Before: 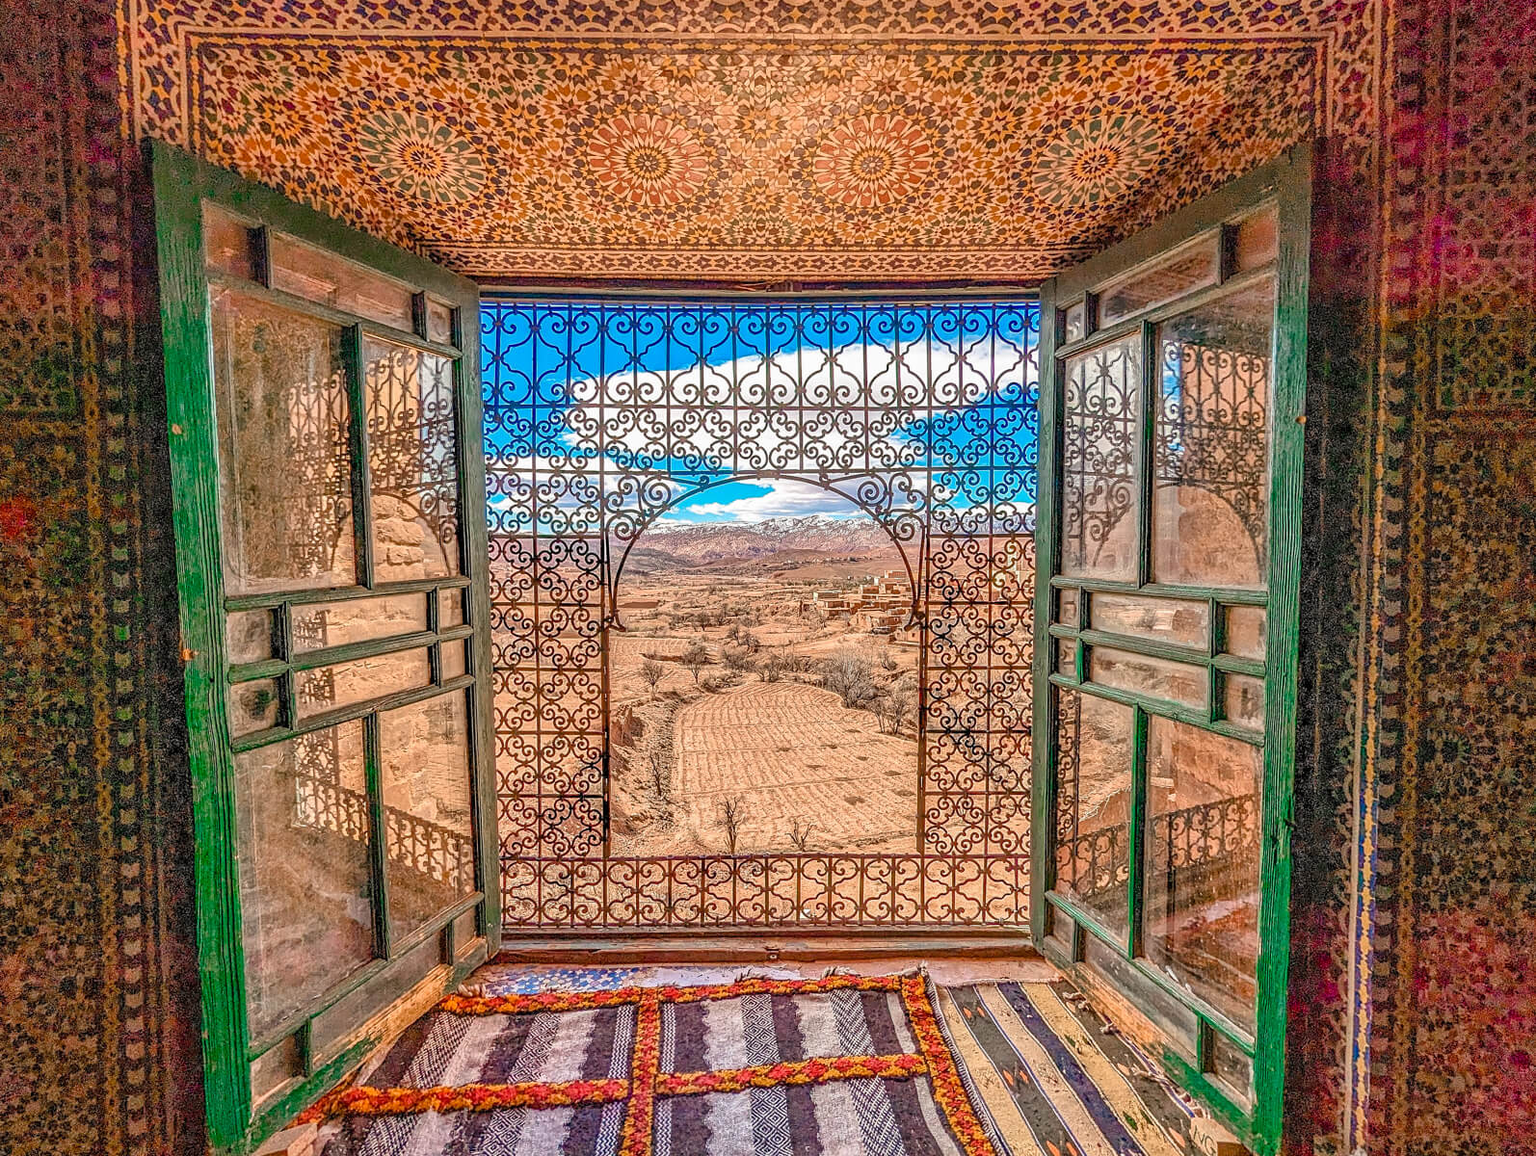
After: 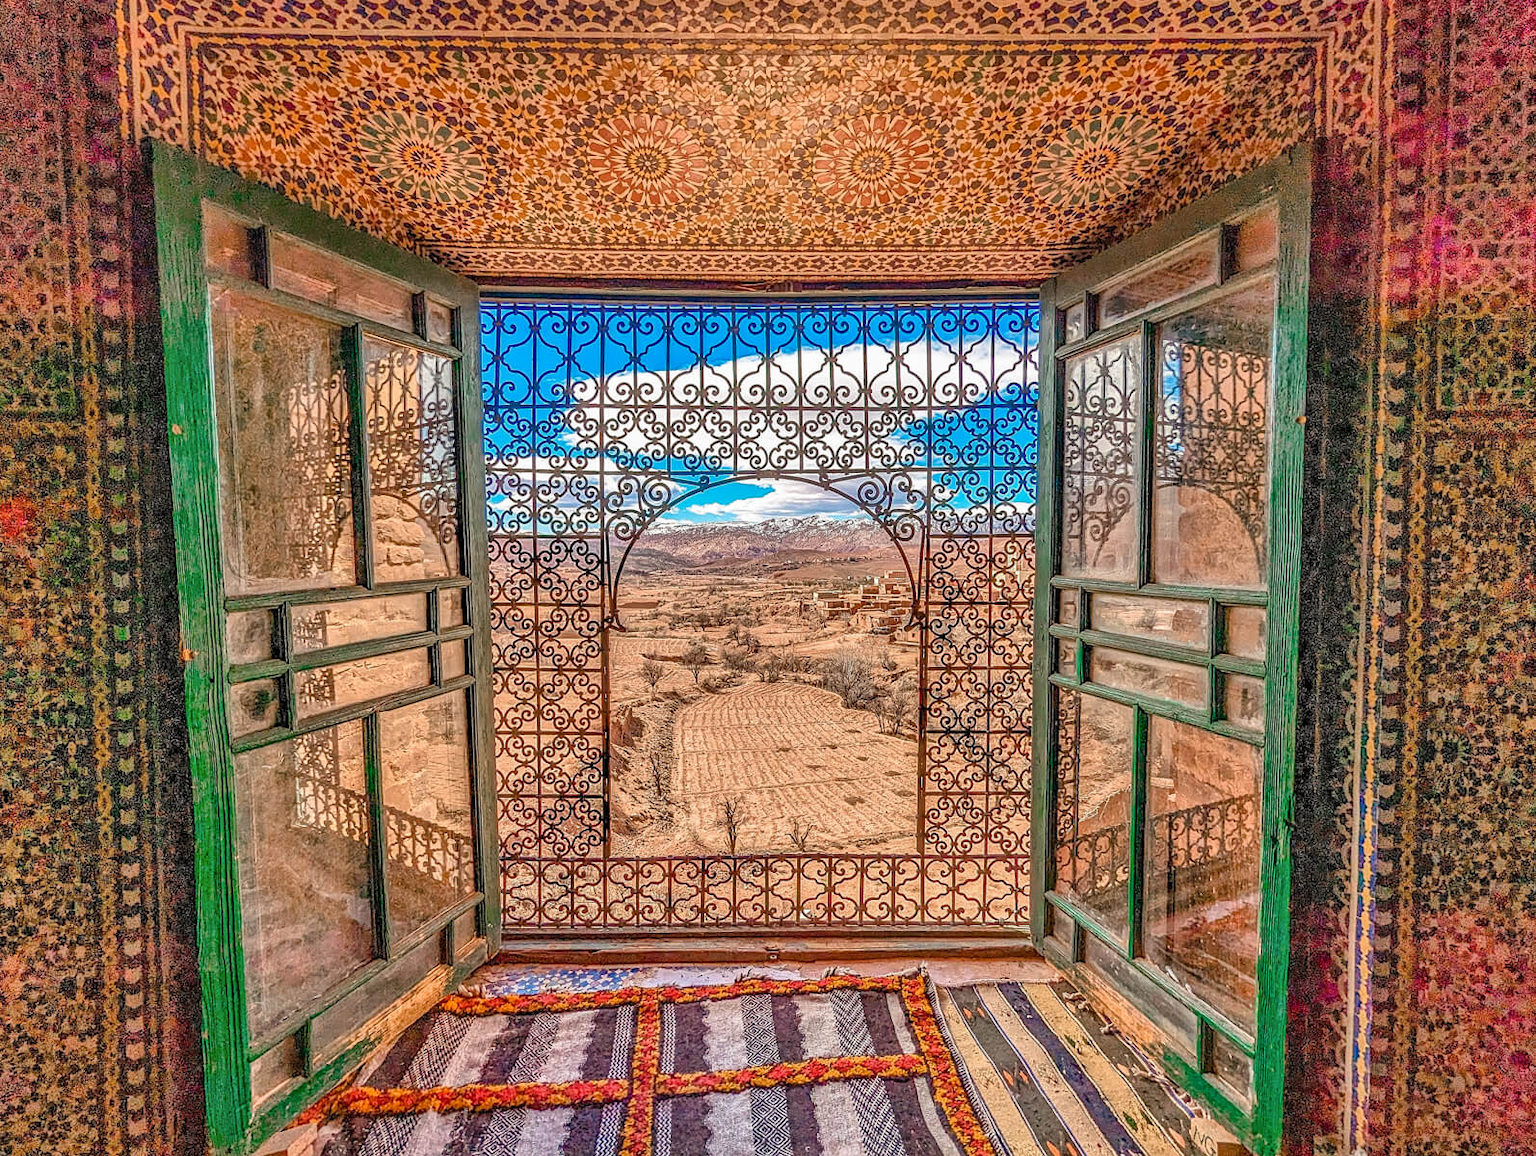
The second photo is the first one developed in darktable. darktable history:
shadows and highlights: shadows 74.81, highlights -60.7, soften with gaussian
